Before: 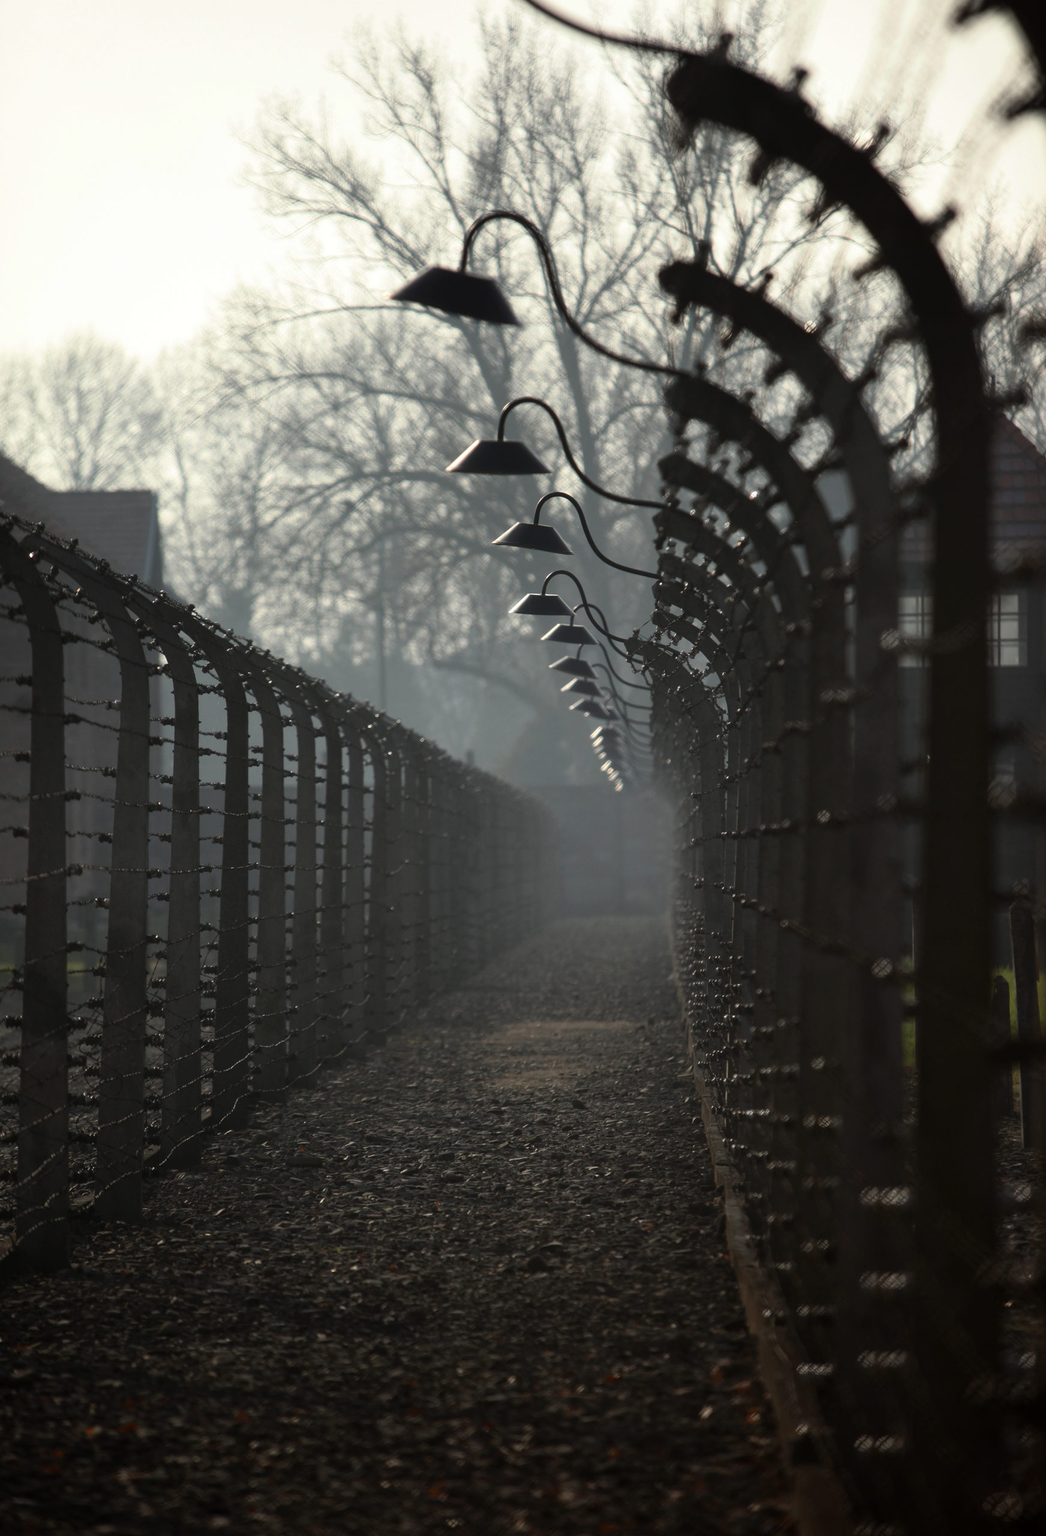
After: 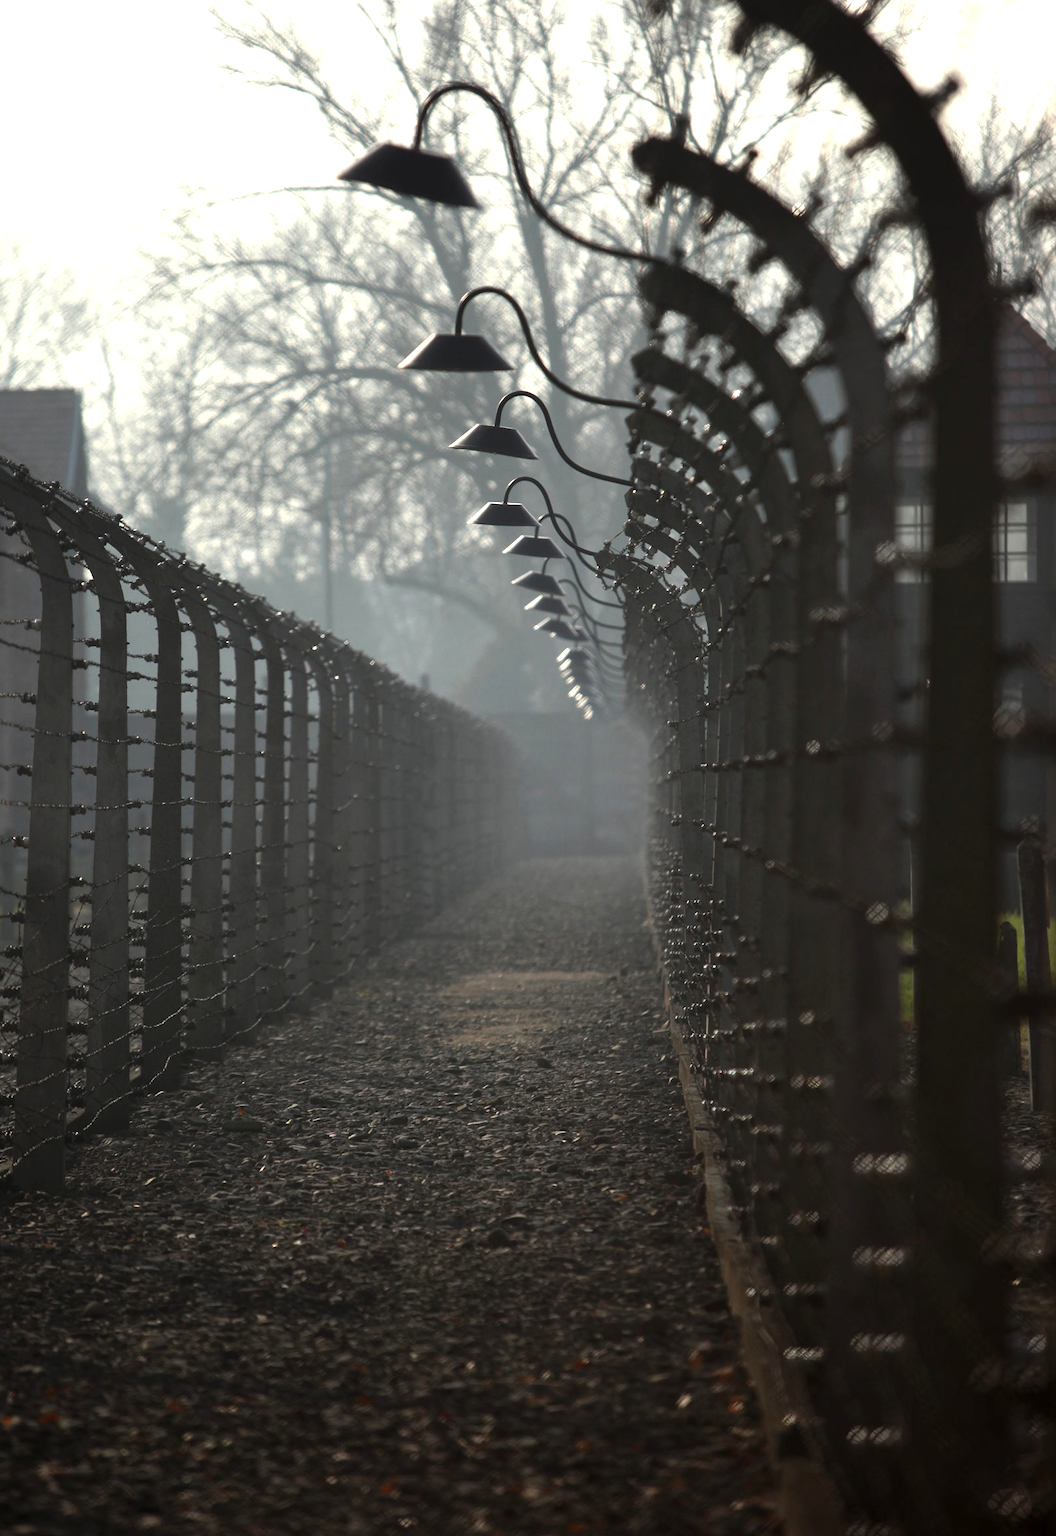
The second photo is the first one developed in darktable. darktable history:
crop and rotate: left 7.974%, top 8.891%
exposure: black level correction 0, exposure 0.693 EV, compensate highlight preservation false
